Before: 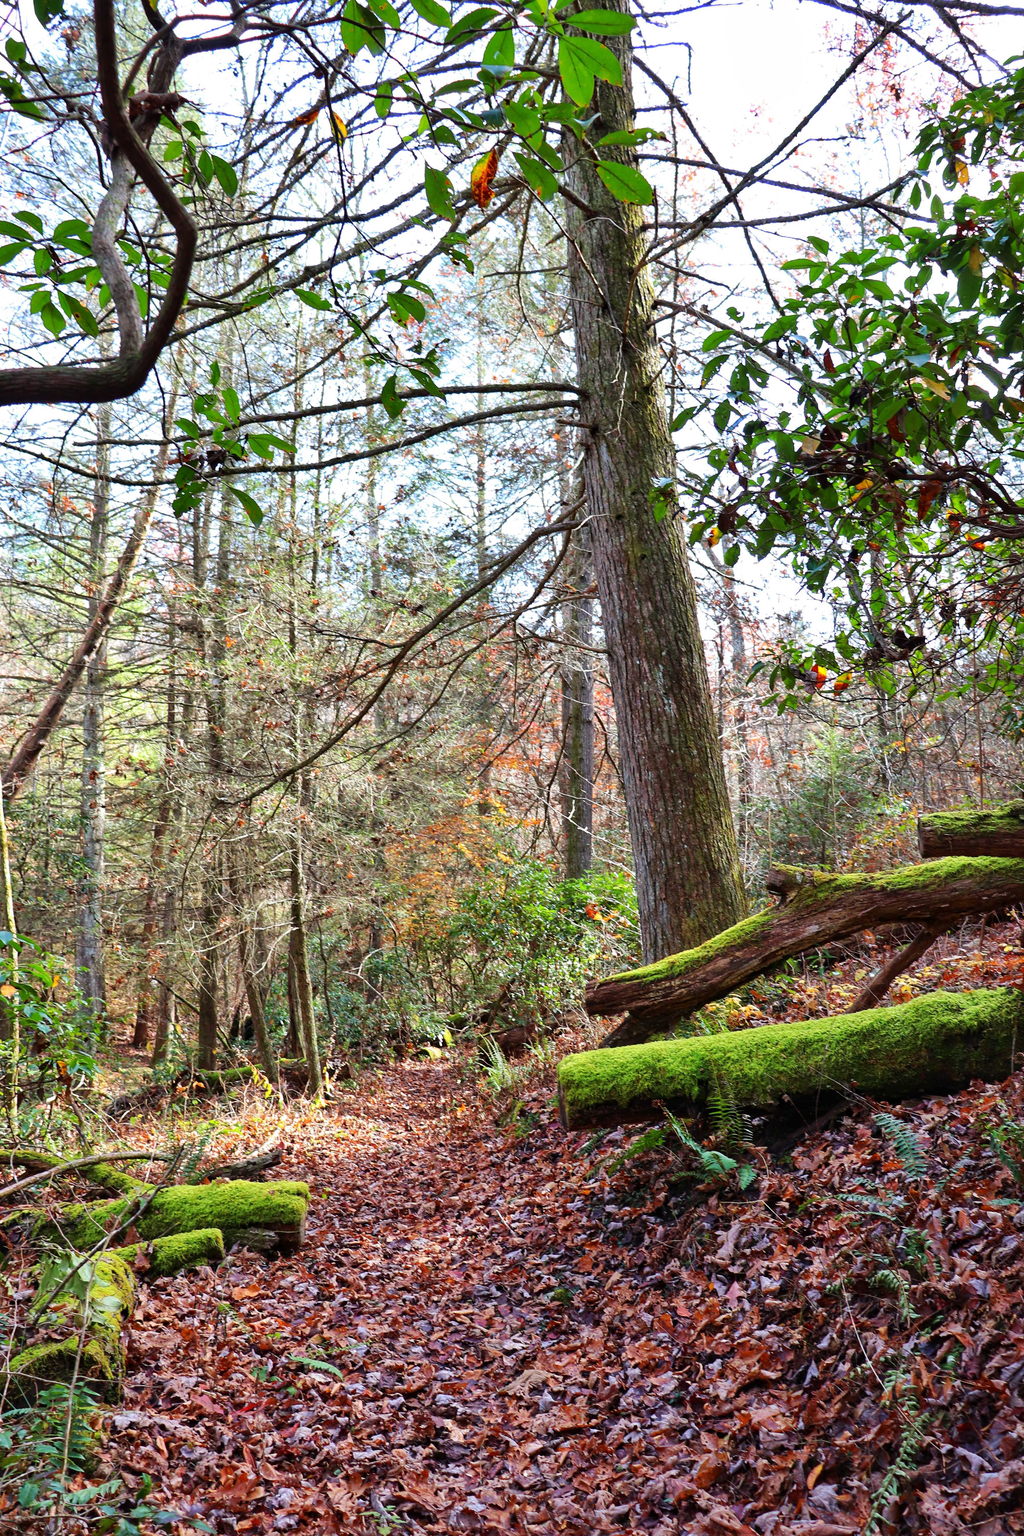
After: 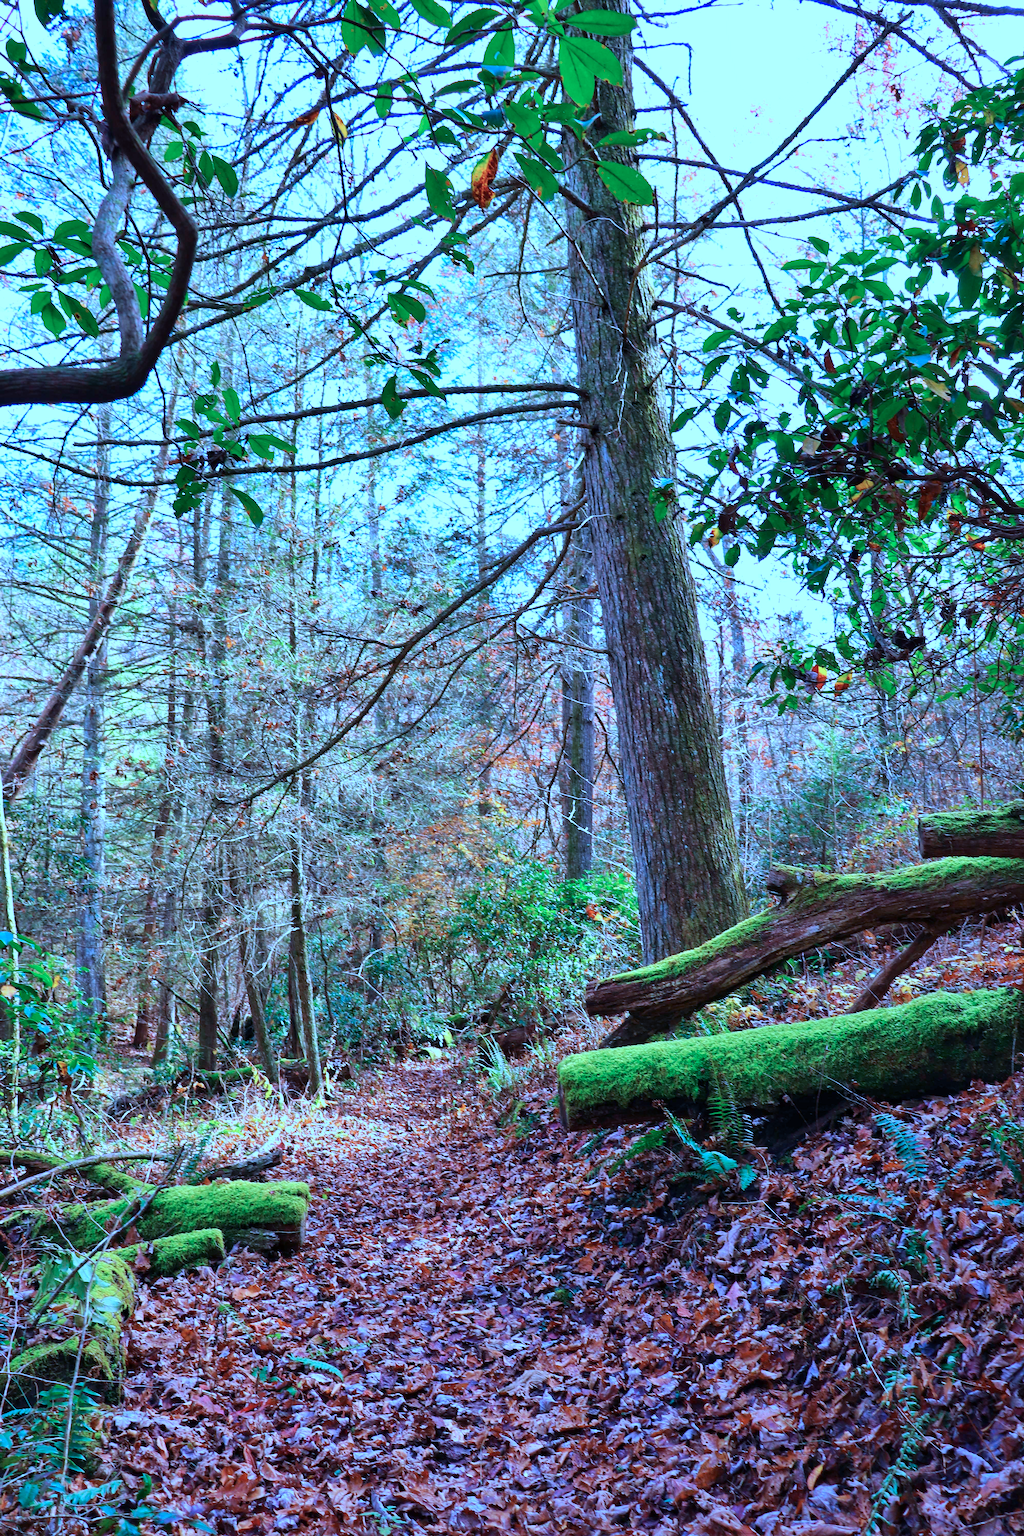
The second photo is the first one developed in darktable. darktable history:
color calibration: illuminant as shot in camera, x 0.441, y 0.412, temperature 2889.92 K
